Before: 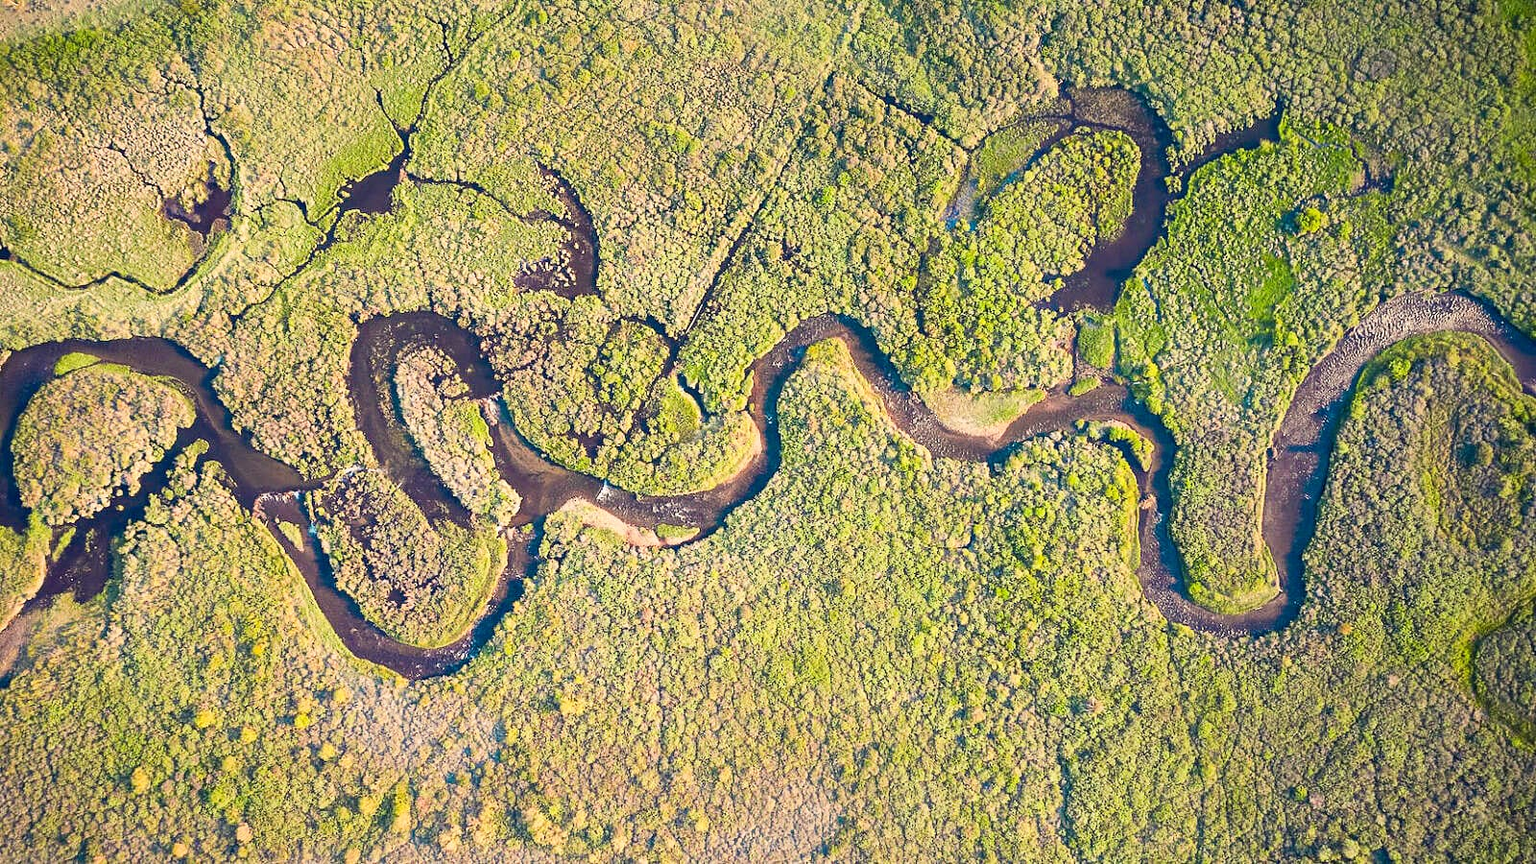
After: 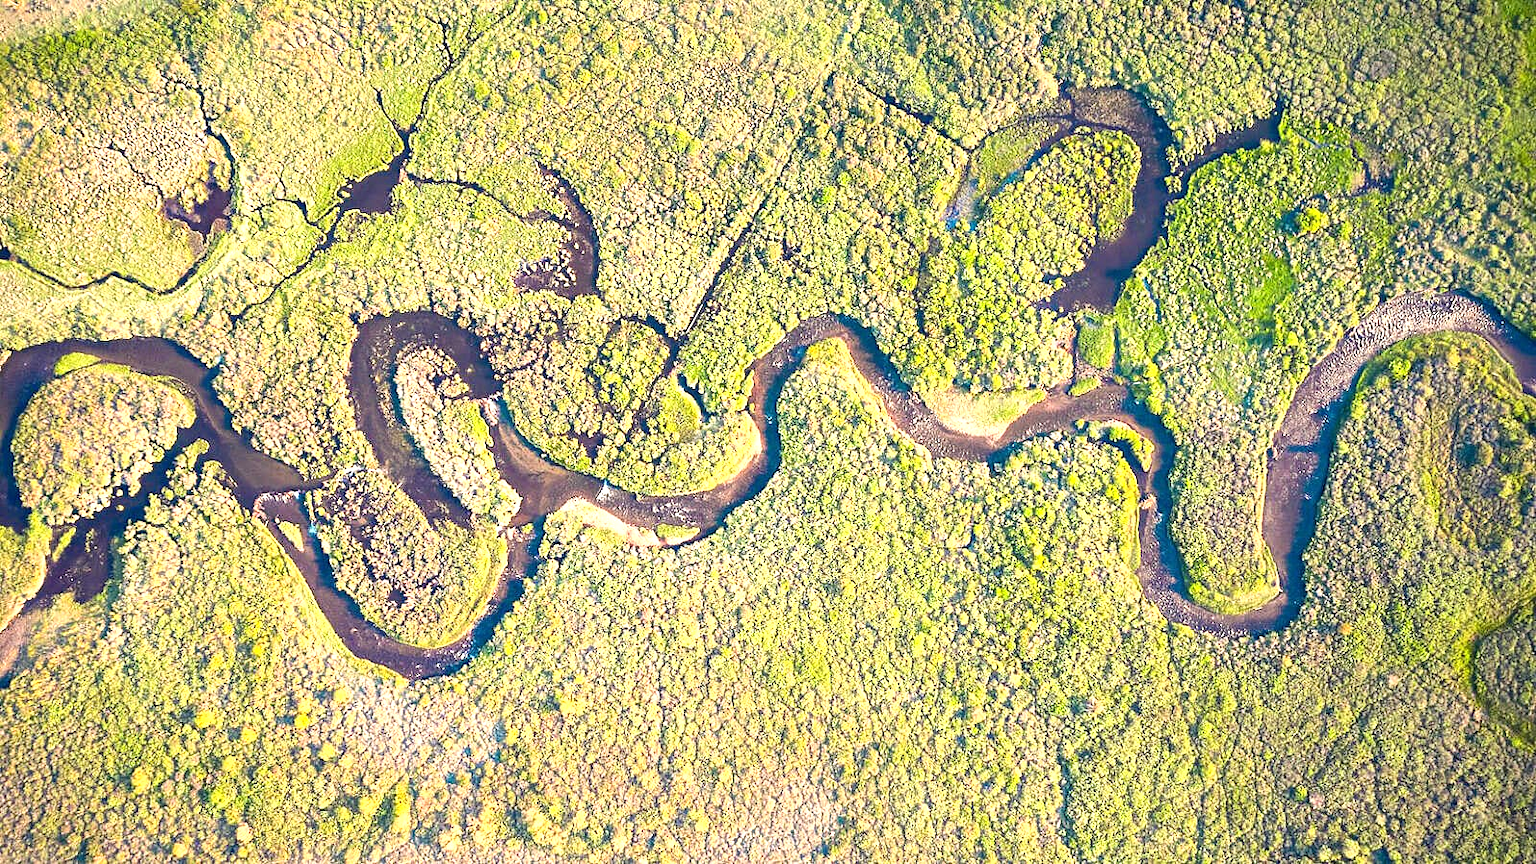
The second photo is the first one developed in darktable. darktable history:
exposure: exposure 0.658 EV, compensate exposure bias true, compensate highlight preservation false
